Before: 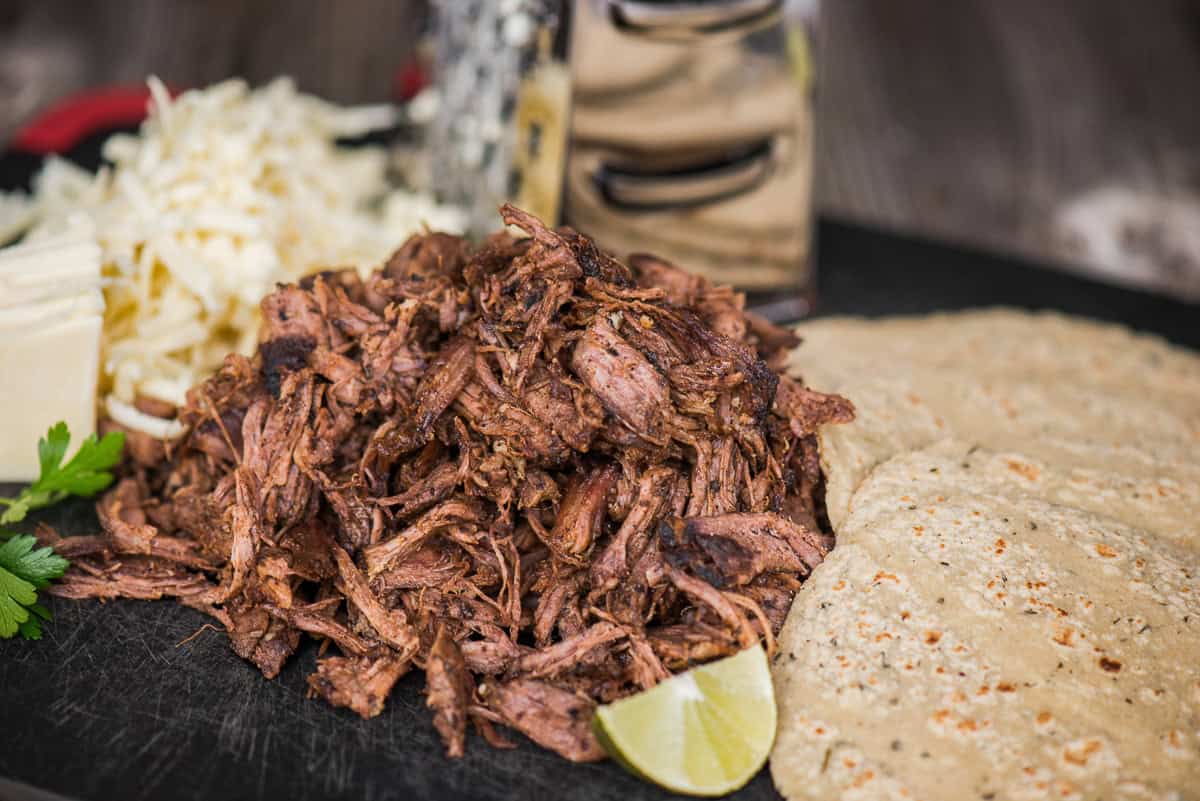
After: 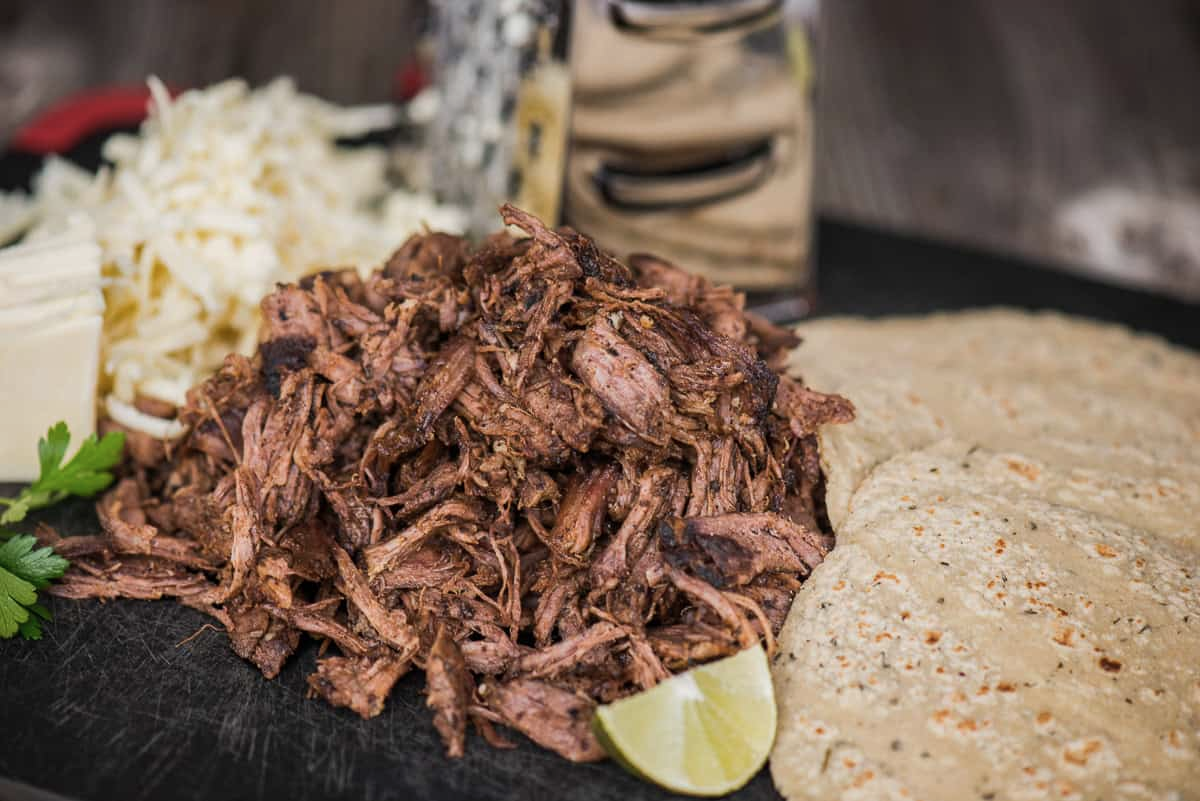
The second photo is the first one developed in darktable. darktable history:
contrast brightness saturation: saturation -0.1
exposure: exposure -0.111 EV, compensate highlight preservation false
